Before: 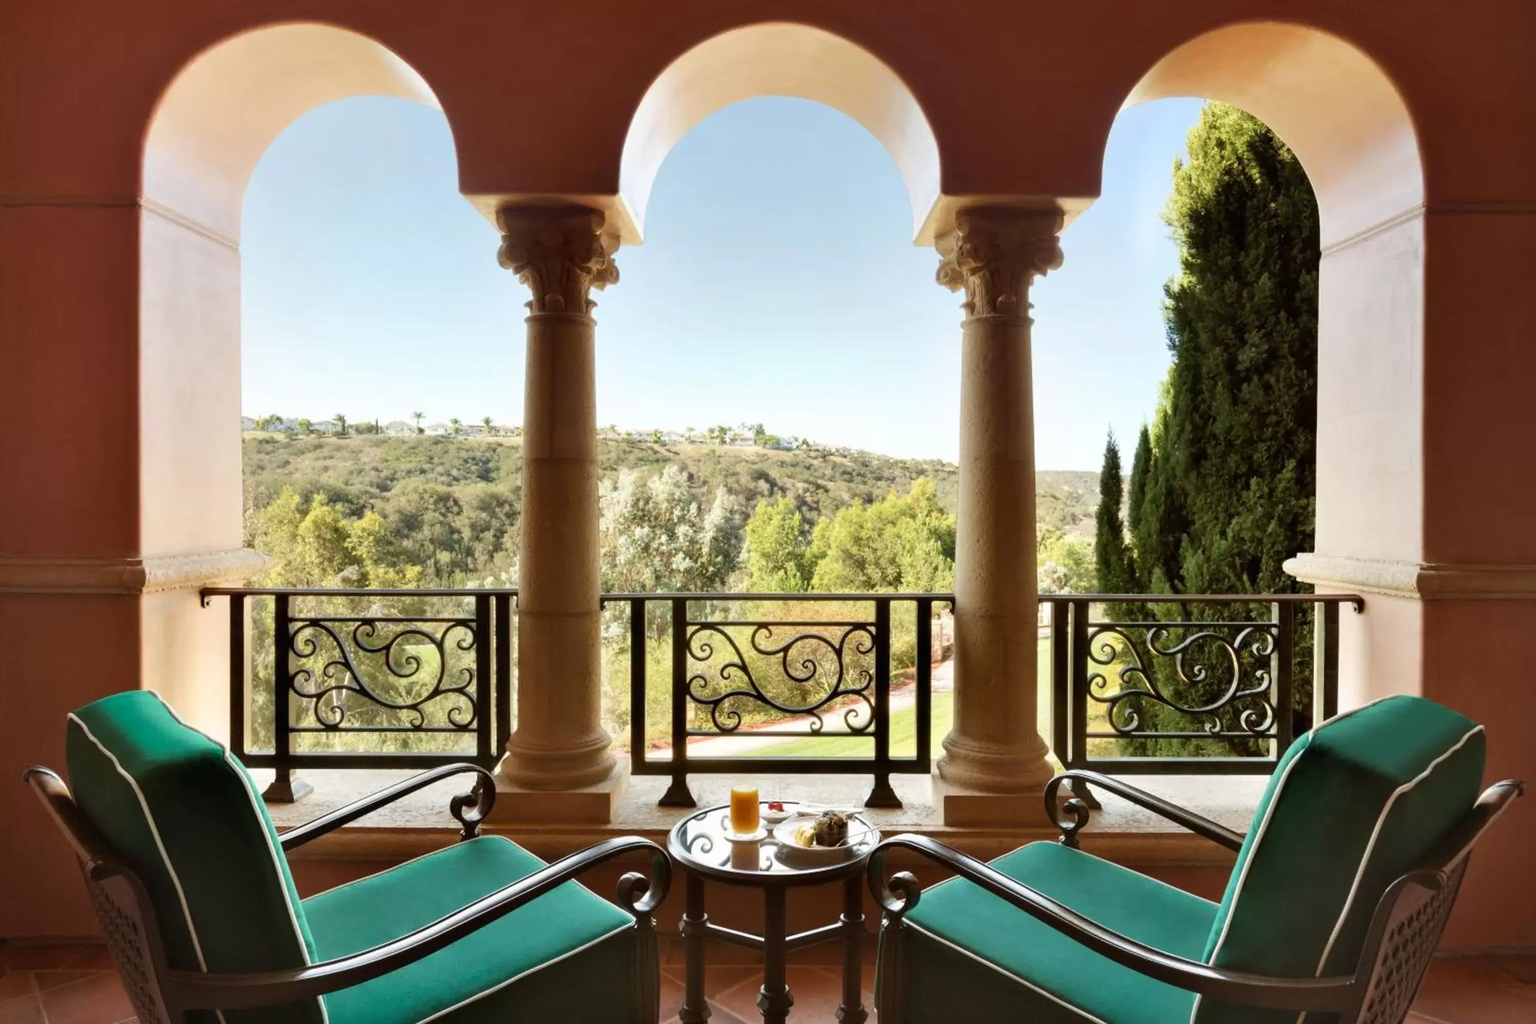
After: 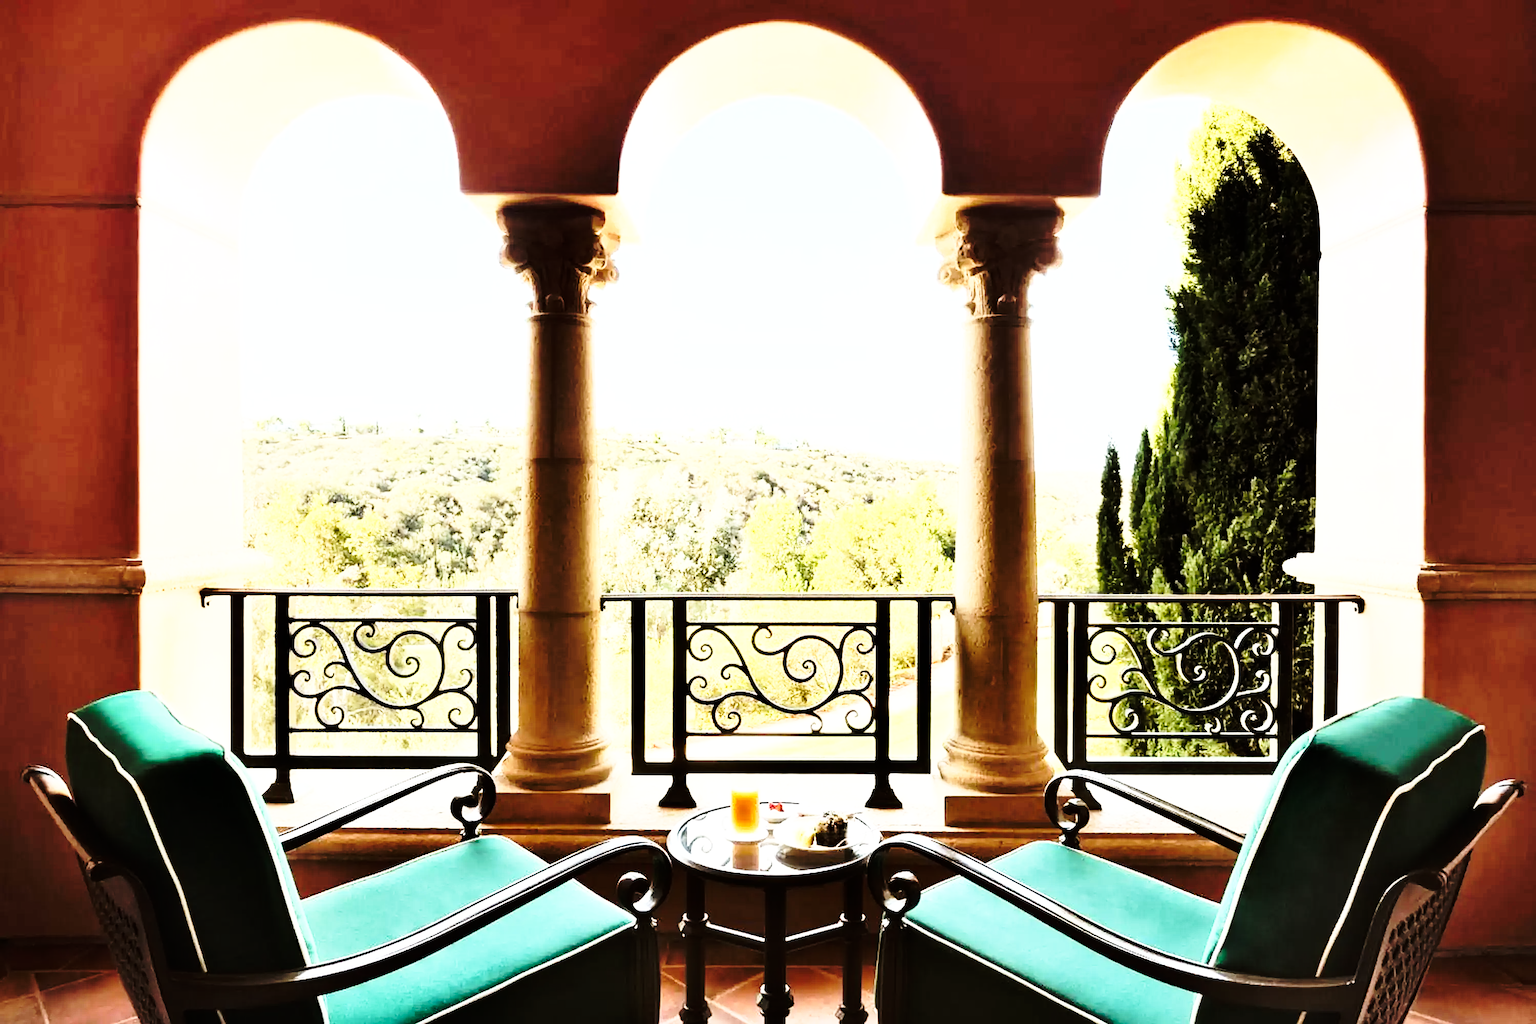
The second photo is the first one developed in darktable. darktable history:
base curve: curves: ch0 [(0, 0) (0.036, 0.037) (0.121, 0.228) (0.46, 0.76) (0.859, 0.983) (1, 1)], preserve colors none
sharpen: on, module defaults
rgb curve: curves: ch0 [(0, 0) (0.21, 0.15) (0.24, 0.21) (0.5, 0.75) (0.75, 0.96) (0.89, 0.99) (1, 1)]; ch1 [(0, 0.02) (0.21, 0.13) (0.25, 0.2) (0.5, 0.67) (0.75, 0.9) (0.89, 0.97) (1, 1)]; ch2 [(0, 0.02) (0.21, 0.13) (0.25, 0.2) (0.5, 0.67) (0.75, 0.9) (0.89, 0.97) (1, 1)], compensate middle gray true
